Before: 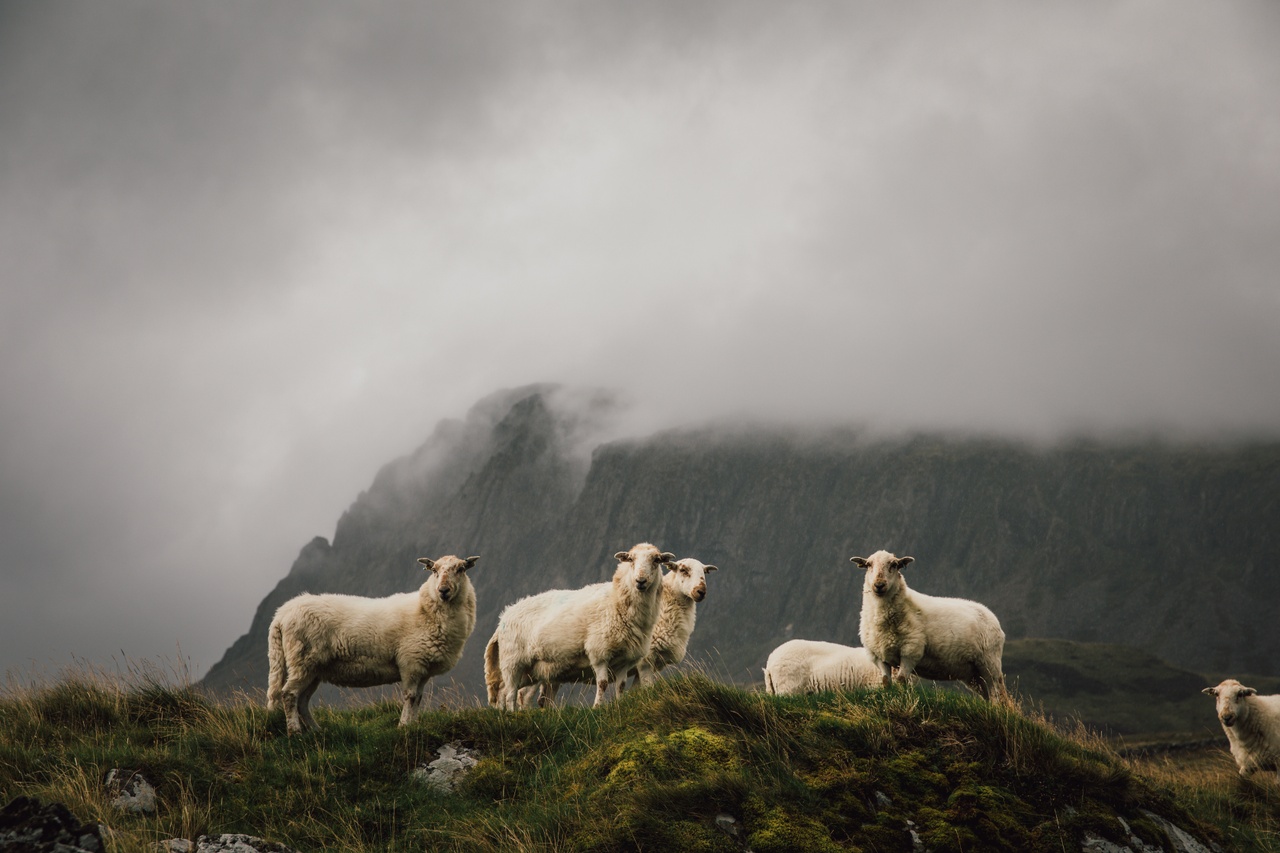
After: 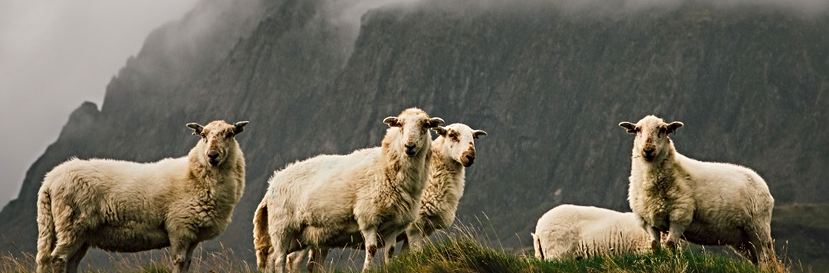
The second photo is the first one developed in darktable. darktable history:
exposure: exposure 0.073 EV, compensate highlight preservation false
crop: left 18.108%, top 51.11%, right 17.096%, bottom 16.824%
shadows and highlights: shadows 21.04, highlights -36.55, soften with gaussian
sharpen: radius 3.97
contrast brightness saturation: contrast 0.08, saturation 0.199
